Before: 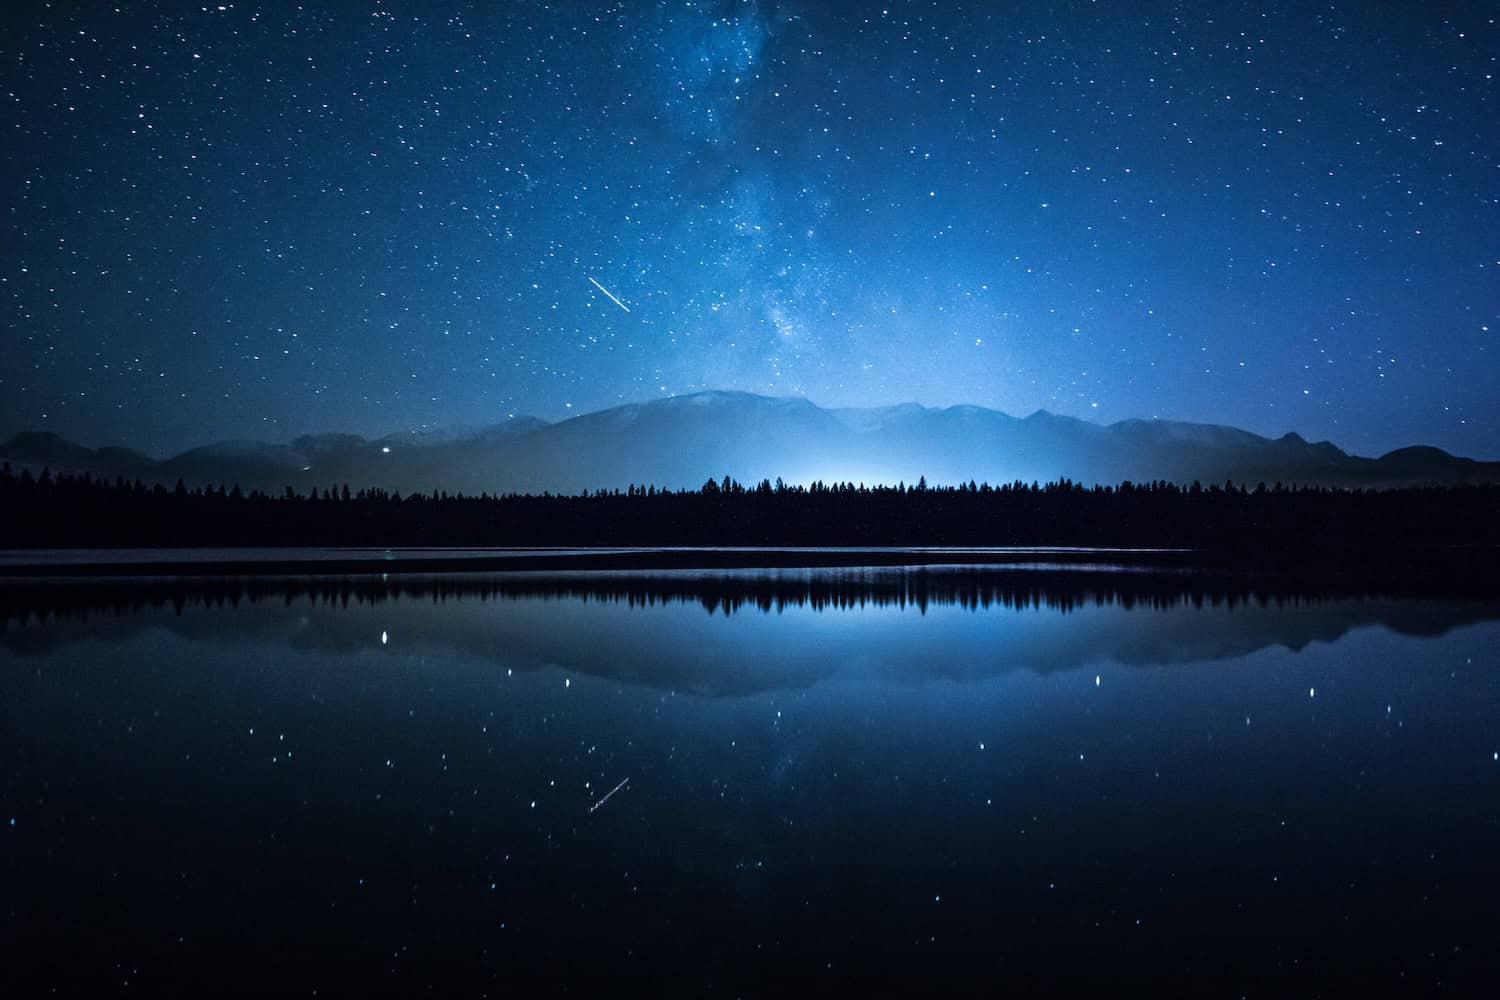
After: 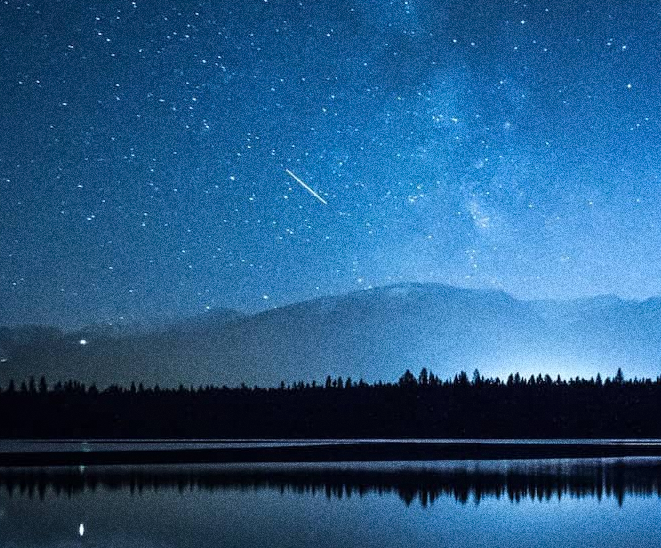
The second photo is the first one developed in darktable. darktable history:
exposure: compensate highlight preservation false
crop: left 20.248%, top 10.86%, right 35.675%, bottom 34.321%
grain: coarseness 10.62 ISO, strength 55.56%
